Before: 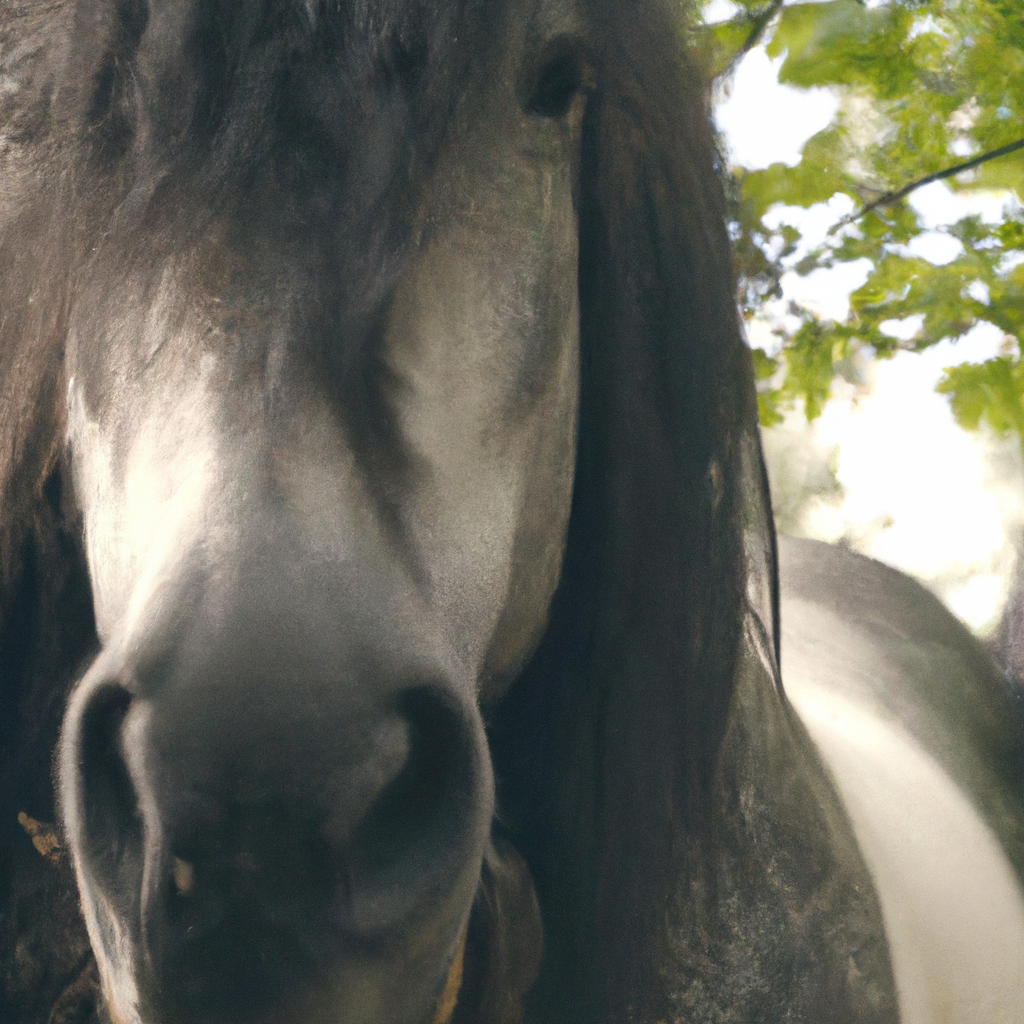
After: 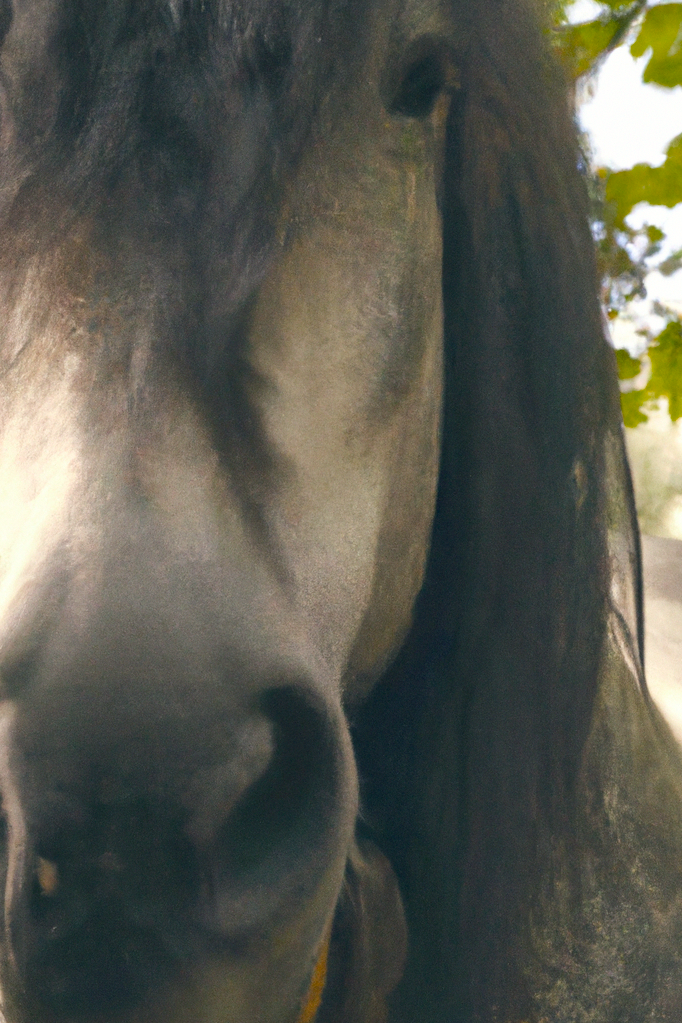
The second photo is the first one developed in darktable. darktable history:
color balance rgb: shadows lift › chroma 1.017%, shadows lift › hue 217.23°, power › luminance 0.757%, power › chroma 0.426%, power › hue 36.49°, perceptual saturation grading › global saturation 32.962%, perceptual brilliance grading › mid-tones 9.343%, perceptual brilliance grading › shadows 15.056%, global vibrance 16.104%, saturation formula JzAzBz (2021)
exposure: exposure -0.014 EV, compensate highlight preservation false
contrast brightness saturation: saturation -0.05
crop and rotate: left 13.337%, right 20.052%
